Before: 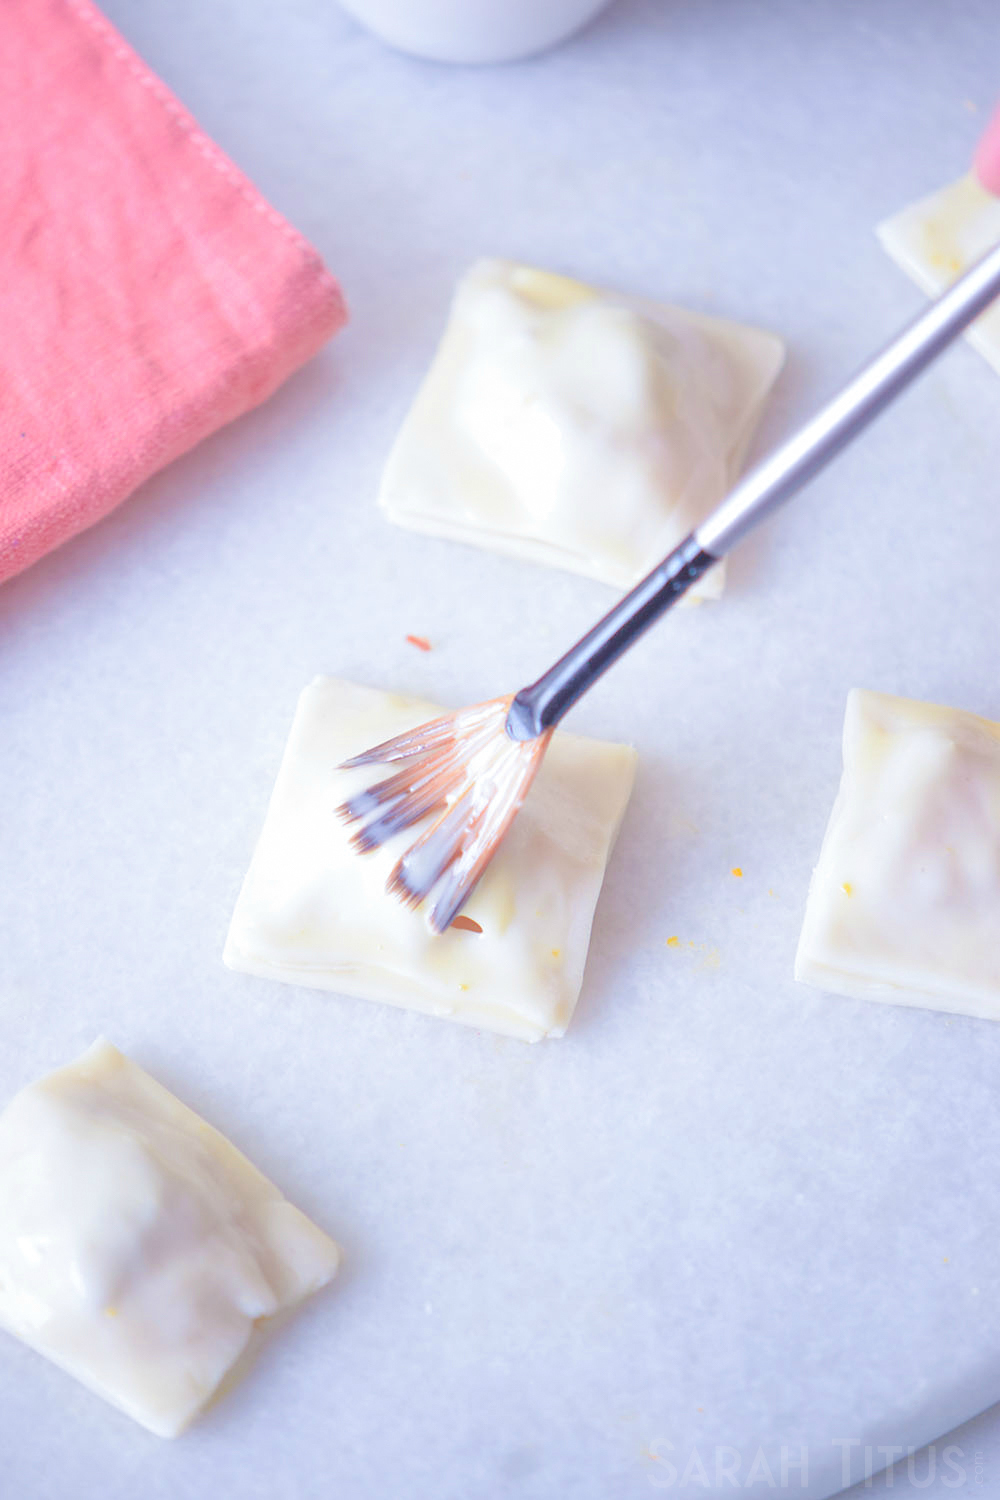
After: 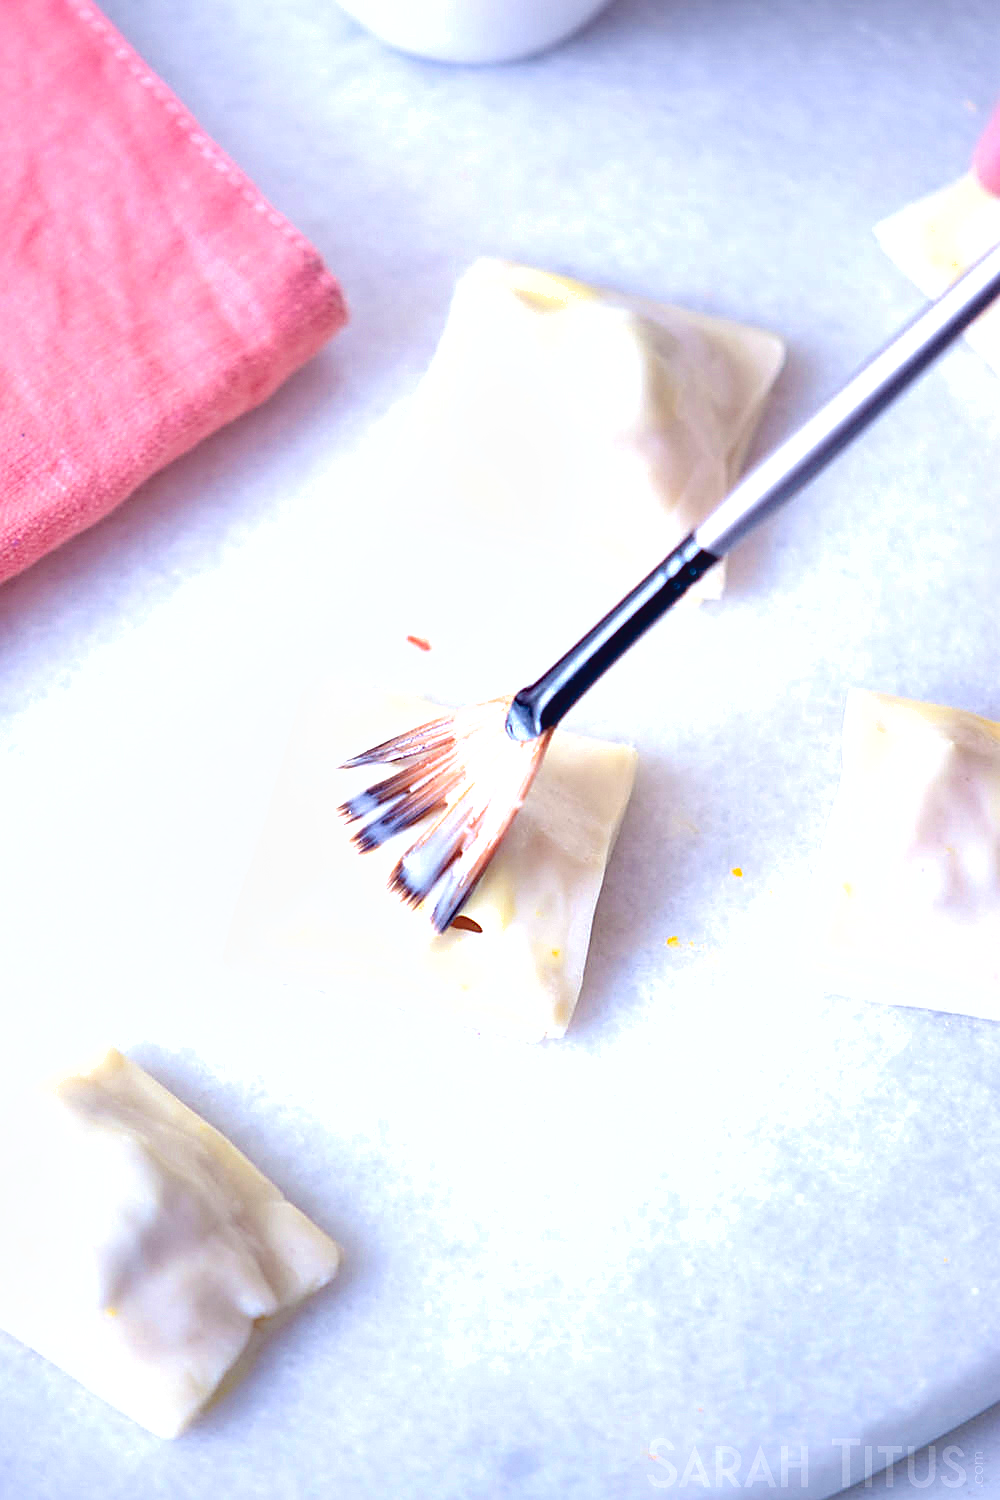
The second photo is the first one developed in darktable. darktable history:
exposure: exposure 0.496 EV, compensate highlight preservation false
shadows and highlights: soften with gaussian
sharpen: on, module defaults
